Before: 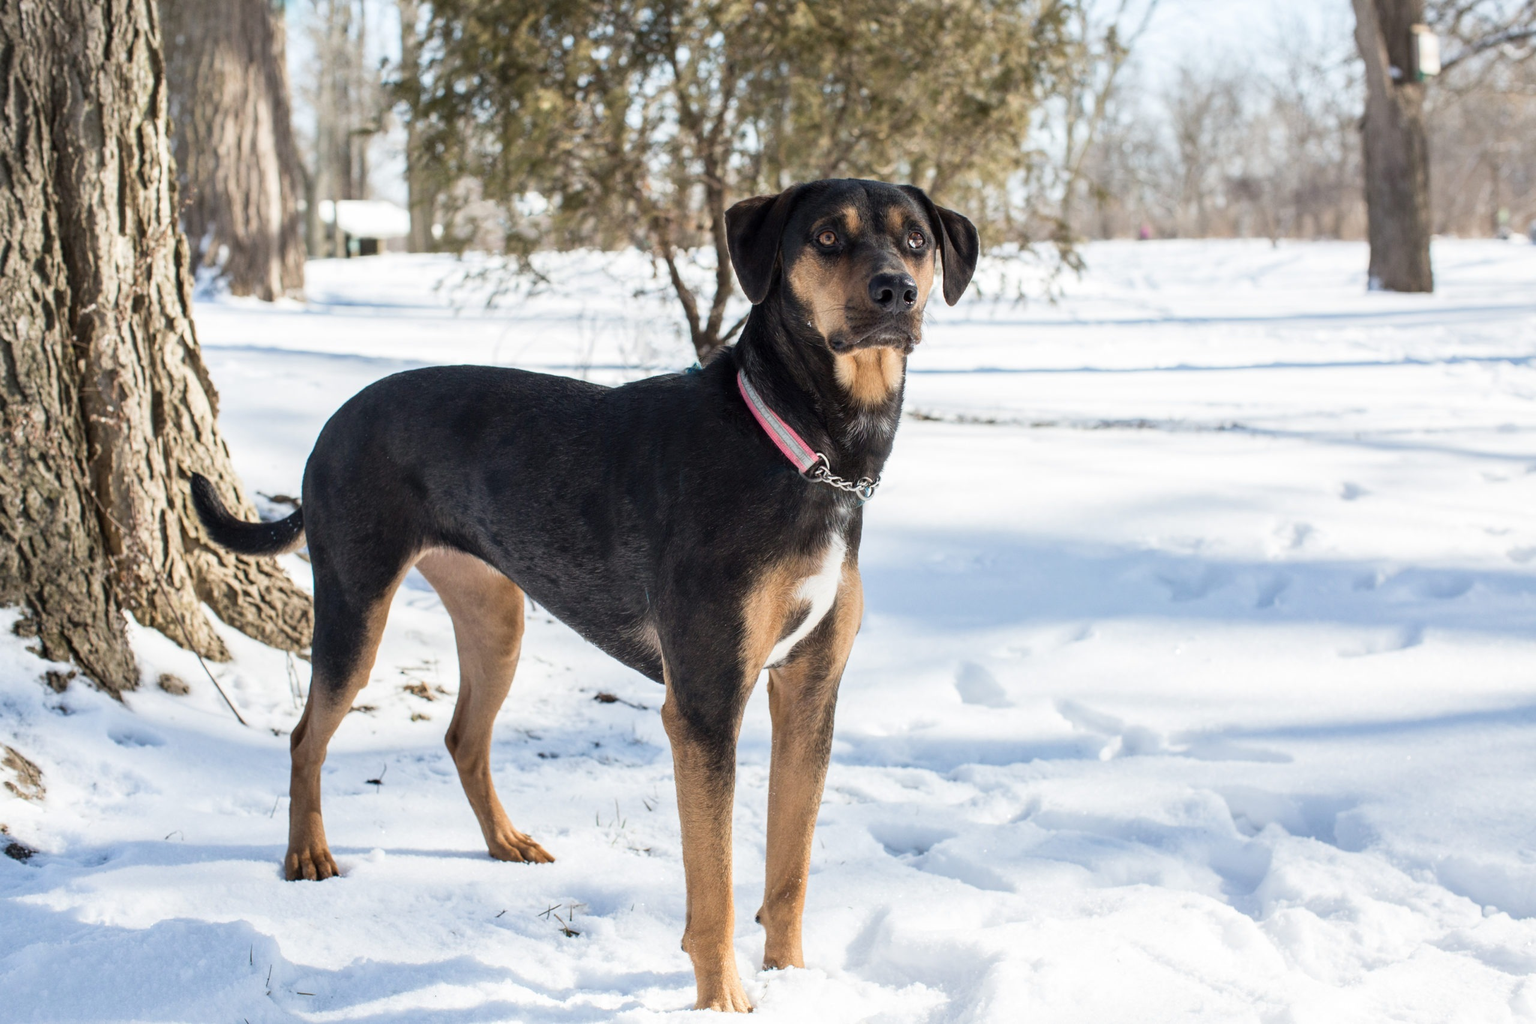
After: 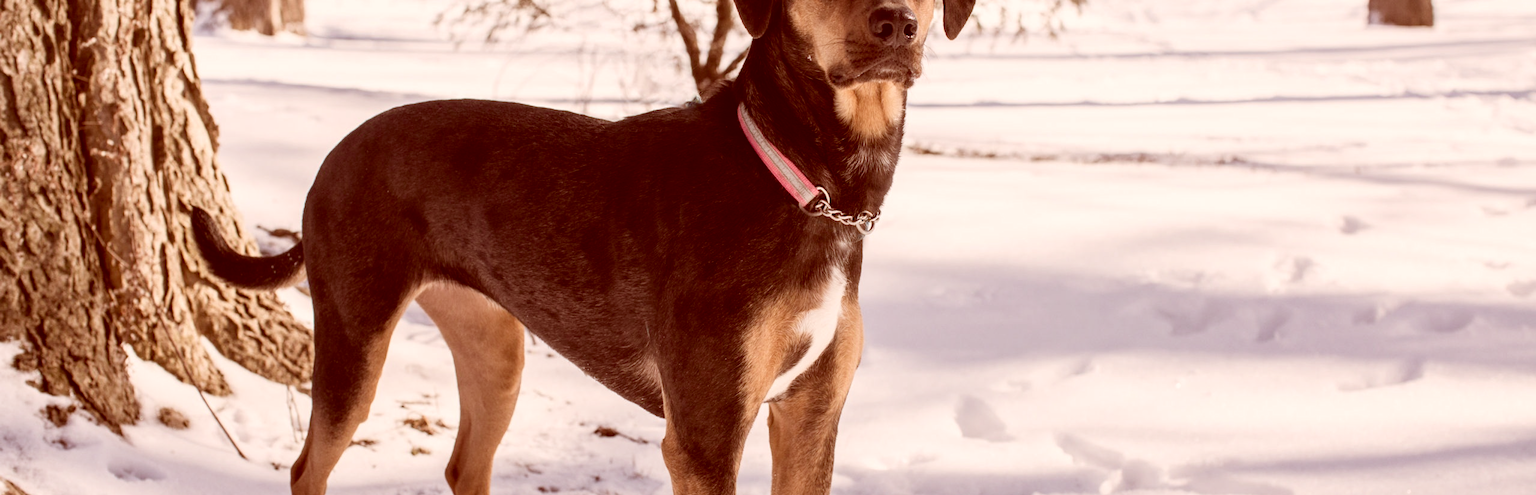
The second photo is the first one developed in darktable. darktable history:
crop and rotate: top 26.056%, bottom 25.543%
white balance: red 0.978, blue 0.999
color correction: highlights a* 9.03, highlights b* 8.71, shadows a* 40, shadows b* 40, saturation 0.8
